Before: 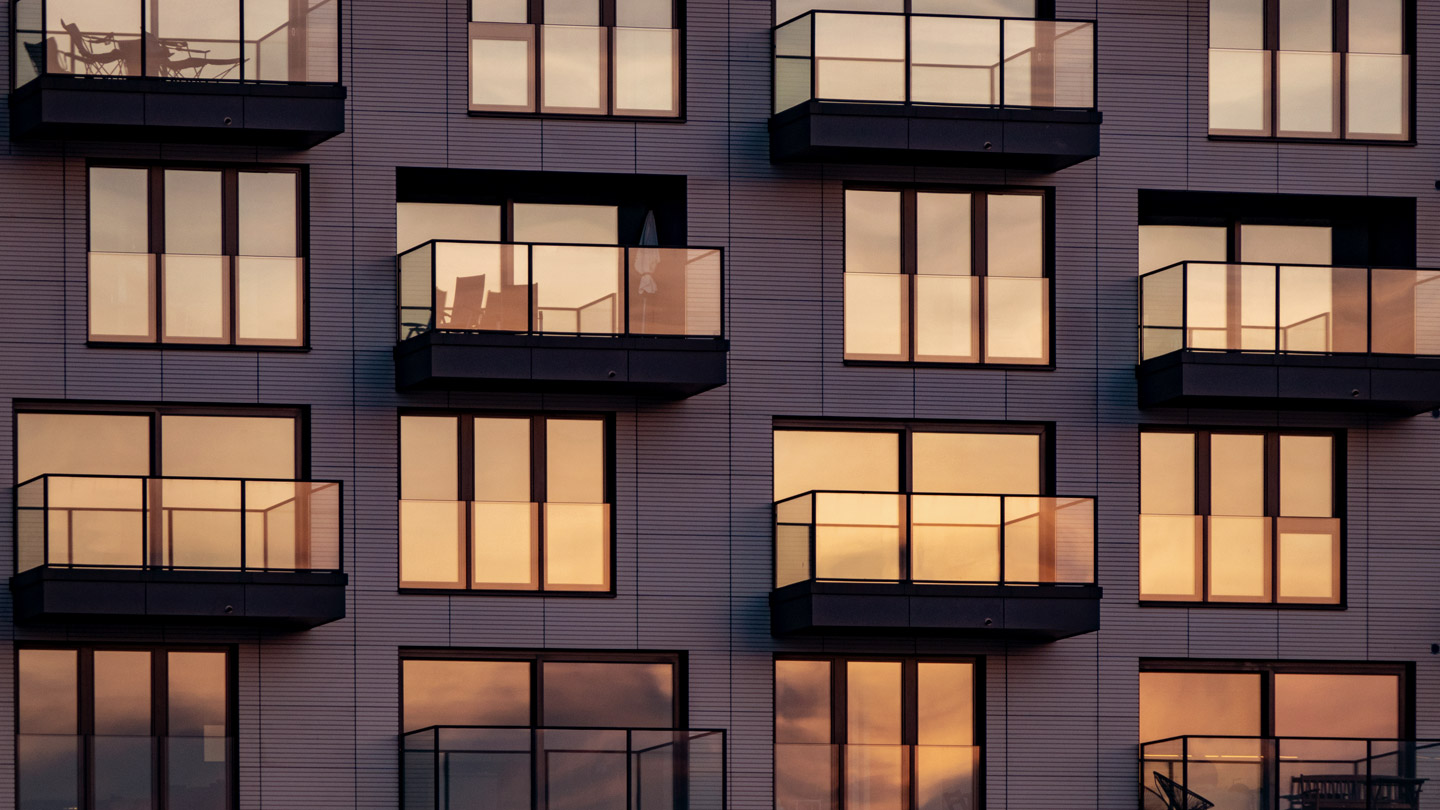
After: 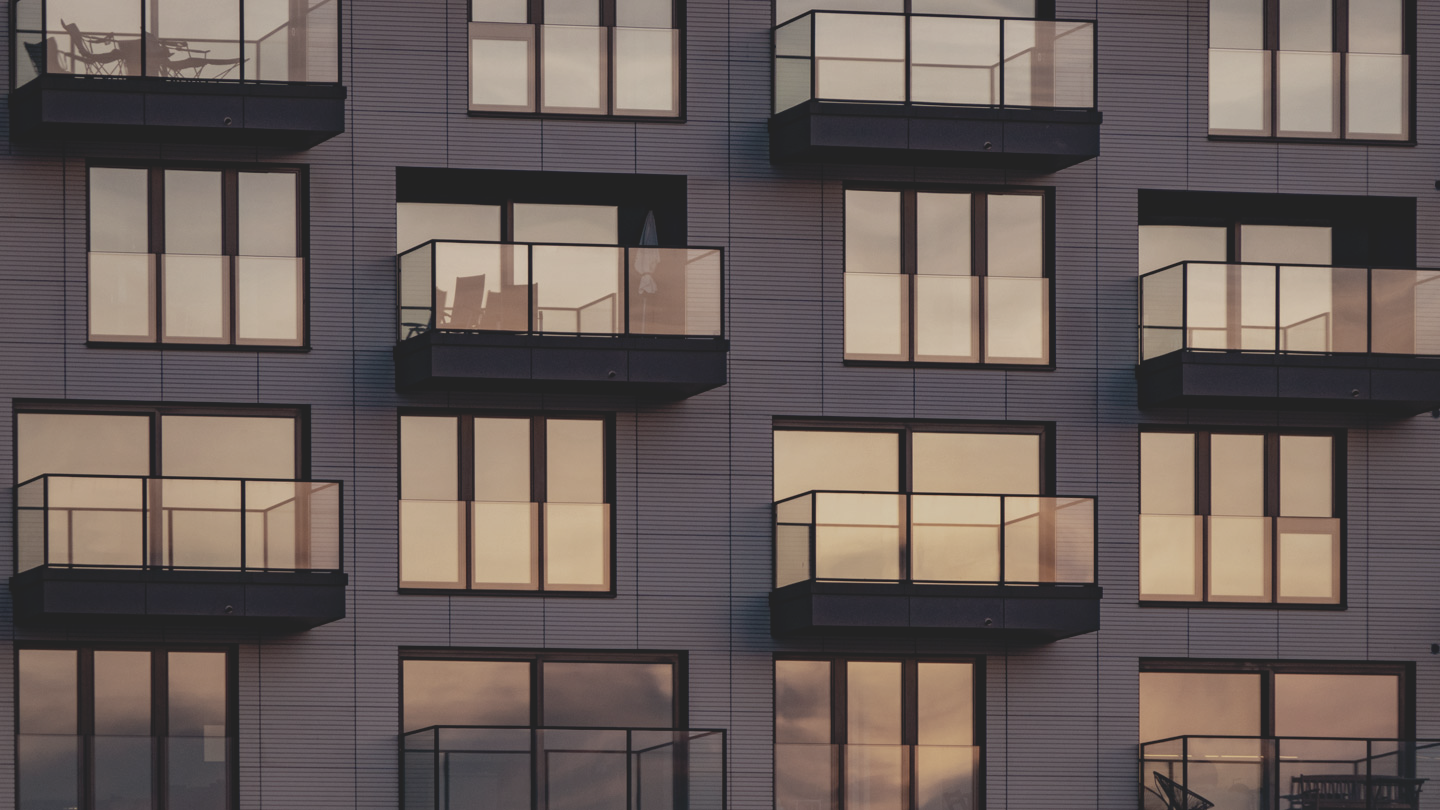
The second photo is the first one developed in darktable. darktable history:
white balance: emerald 1
contrast brightness saturation: contrast -0.26, saturation -0.43
color zones: curves: ch1 [(0.113, 0.438) (0.75, 0.5)]; ch2 [(0.12, 0.526) (0.75, 0.5)]
